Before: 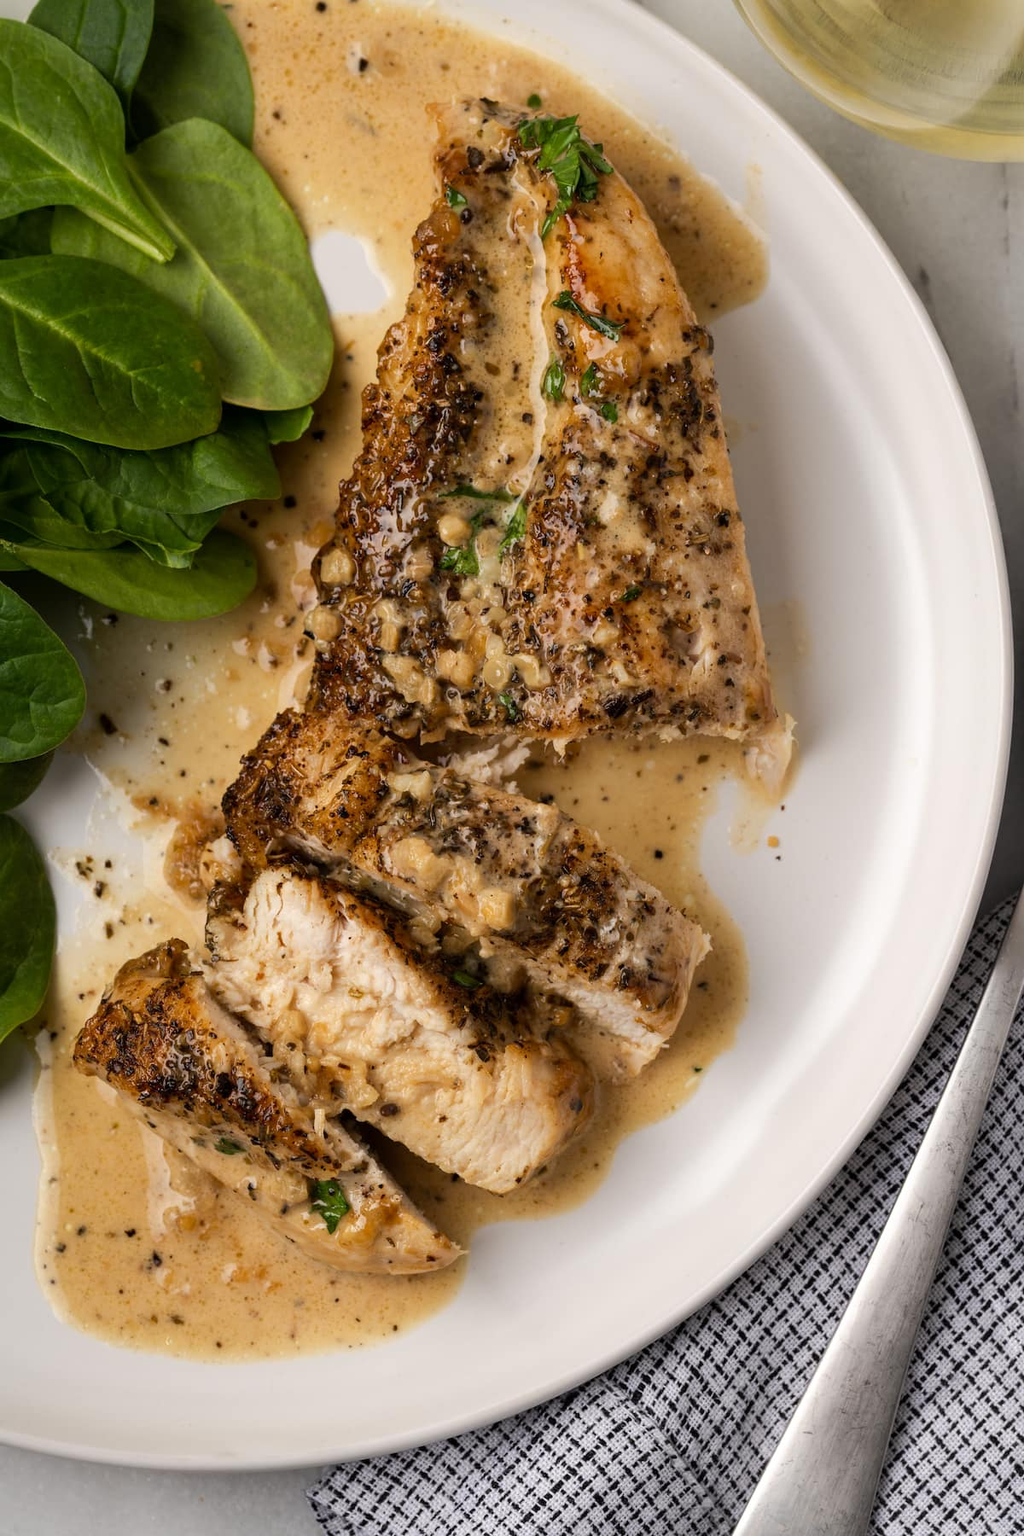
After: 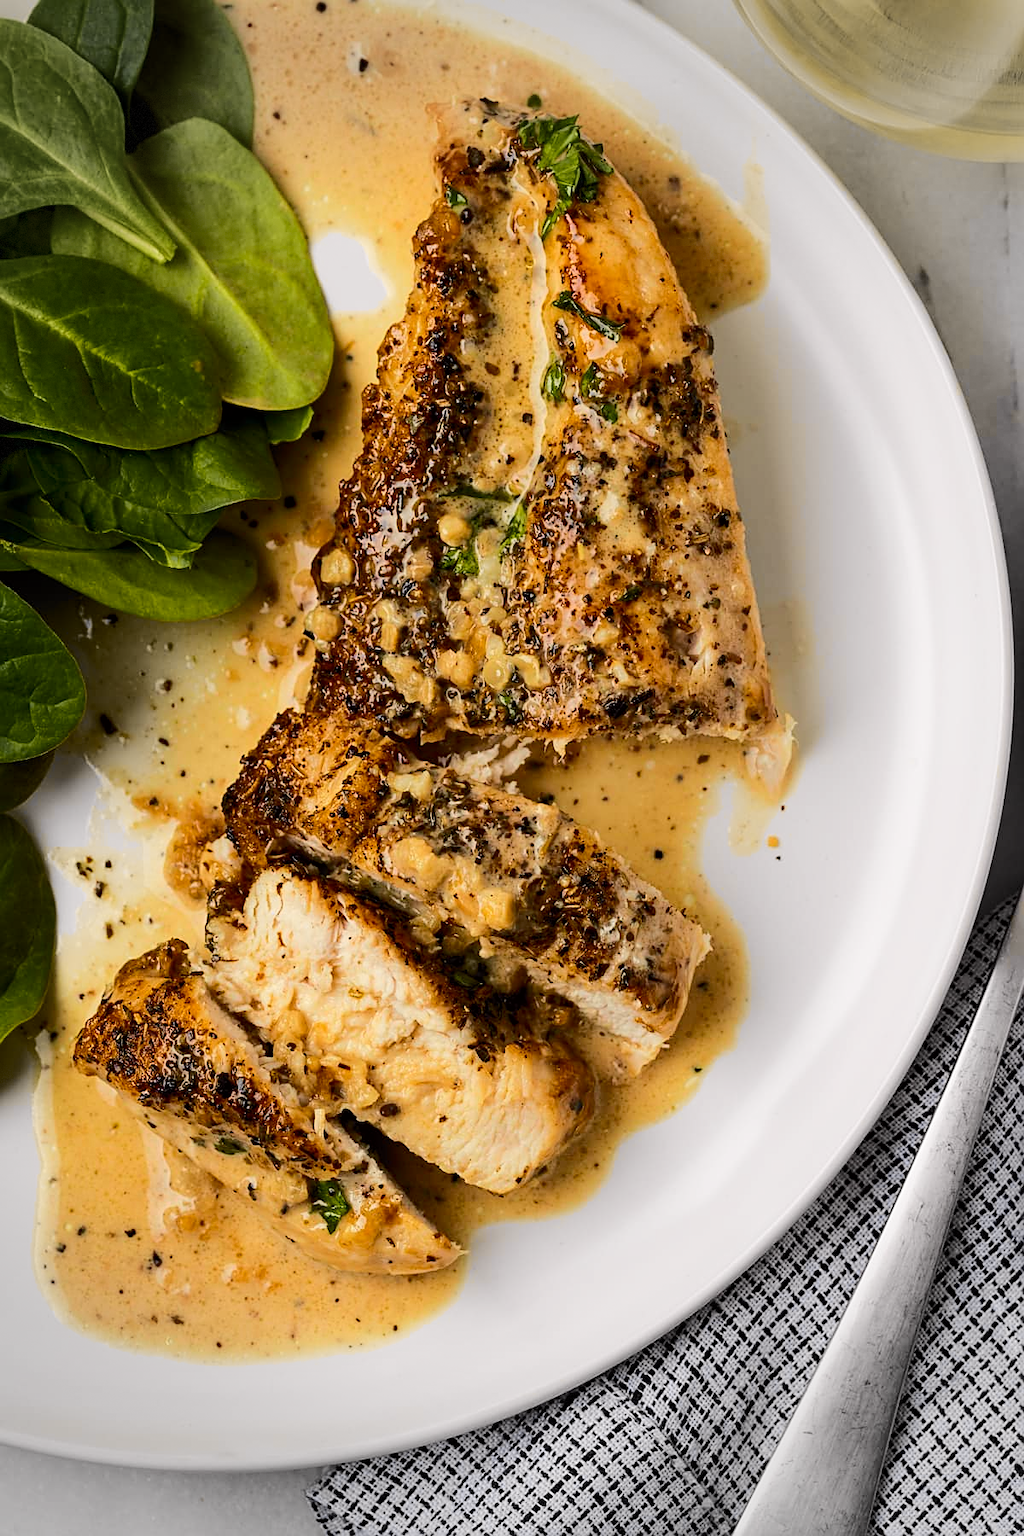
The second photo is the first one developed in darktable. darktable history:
vignetting: fall-off start 91%, fall-off radius 39.39%, brightness -0.182, saturation -0.3, width/height ratio 1.219, shape 1.3, dithering 8-bit output, unbound false
sharpen: on, module defaults
tone curve: curves: ch0 [(0.017, 0) (0.107, 0.071) (0.295, 0.264) (0.447, 0.507) (0.54, 0.618) (0.733, 0.791) (0.879, 0.898) (1, 0.97)]; ch1 [(0, 0) (0.393, 0.415) (0.447, 0.448) (0.485, 0.497) (0.523, 0.515) (0.544, 0.55) (0.59, 0.609) (0.686, 0.686) (1, 1)]; ch2 [(0, 0) (0.369, 0.388) (0.449, 0.431) (0.499, 0.5) (0.521, 0.505) (0.53, 0.538) (0.579, 0.601) (0.669, 0.733) (1, 1)], color space Lab, independent channels, preserve colors none
